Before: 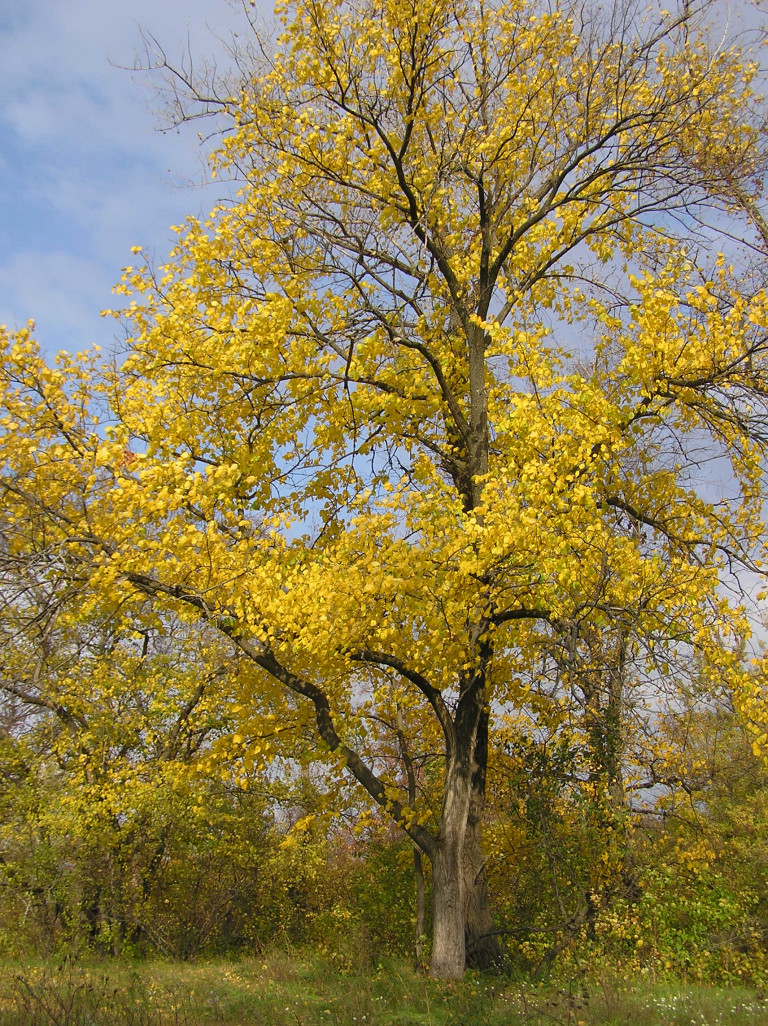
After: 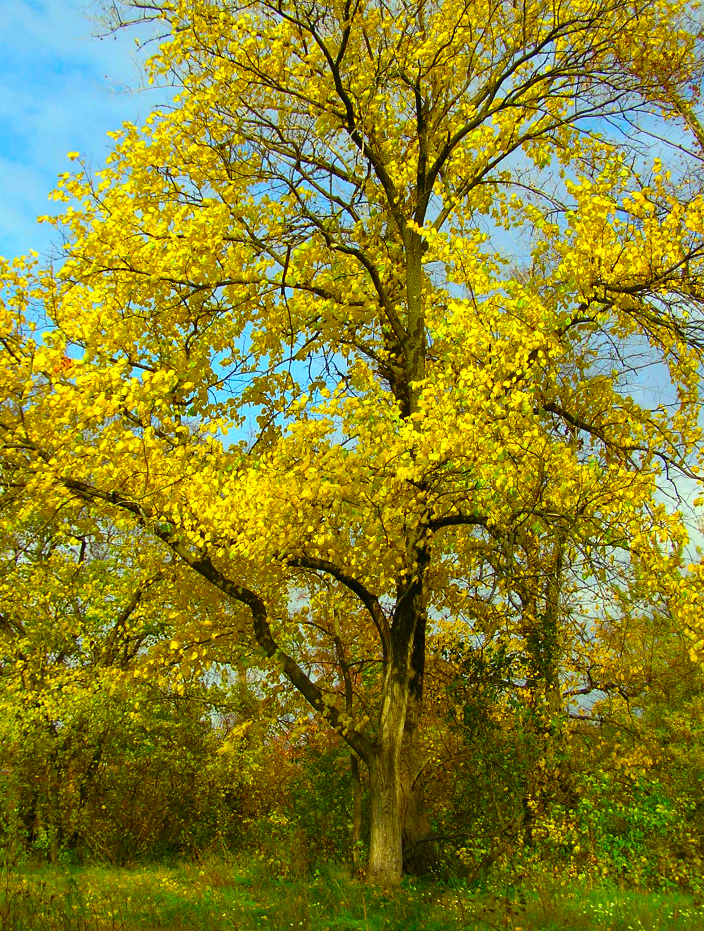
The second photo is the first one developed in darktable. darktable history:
tone equalizer: on, module defaults
color balance rgb: shadows lift › luminance -20%, power › hue 72.24°, highlights gain › luminance 15%, global offset › hue 171.6°, perceptual saturation grading › highlights -15%, perceptual saturation grading › shadows 25%, global vibrance 35%, contrast 10%
crop and rotate: left 8.262%, top 9.226%
color correction: highlights a* -10.77, highlights b* 9.8, saturation 1.72
